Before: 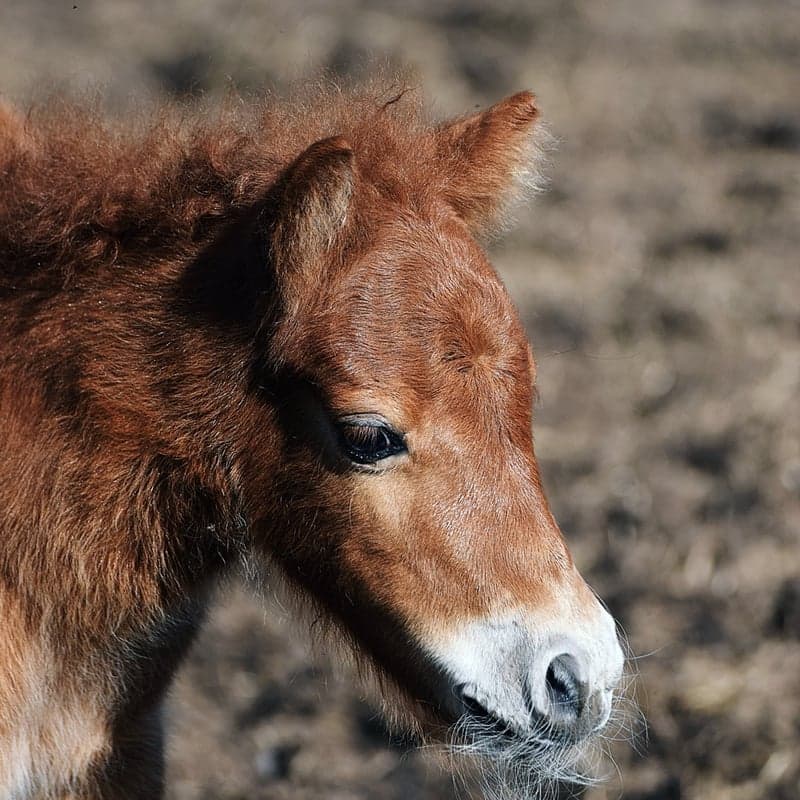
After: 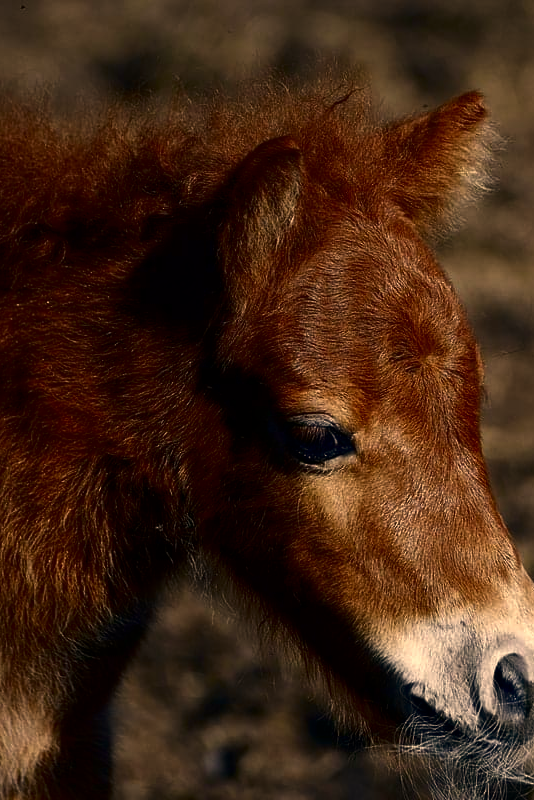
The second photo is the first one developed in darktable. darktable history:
contrast brightness saturation: brightness -0.504
color correction: highlights a* 14.91, highlights b* 30.9
crop and rotate: left 6.666%, right 26.577%
